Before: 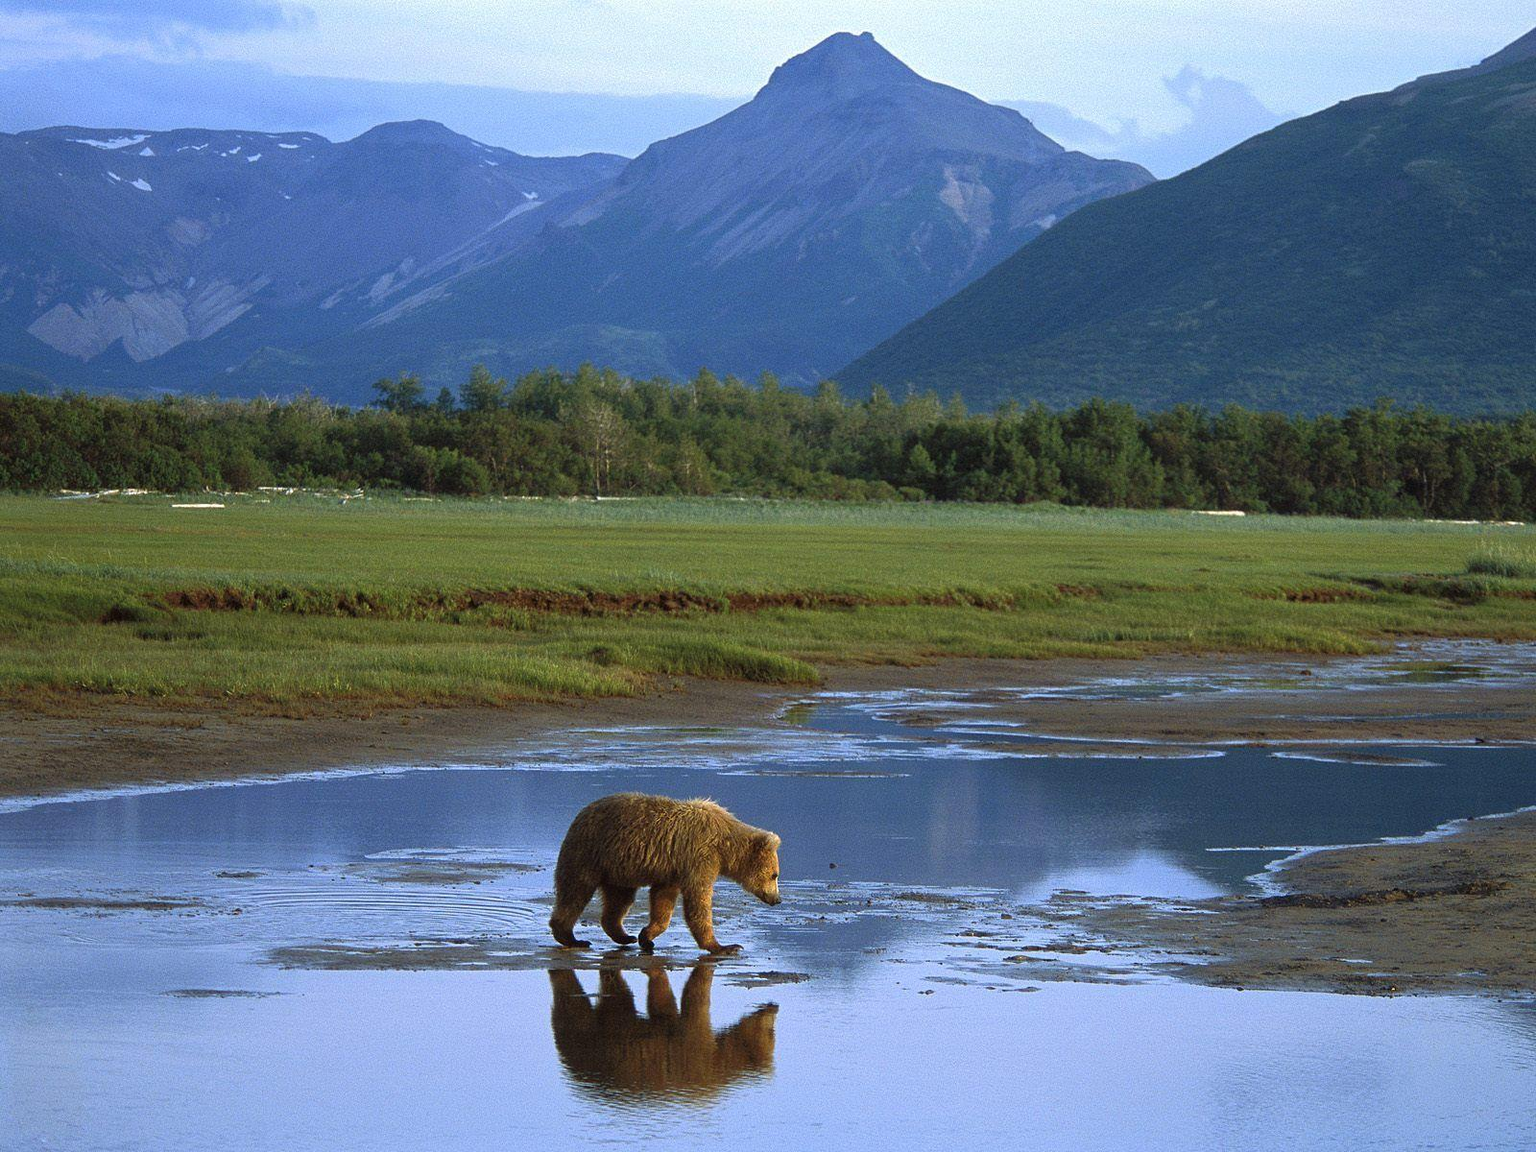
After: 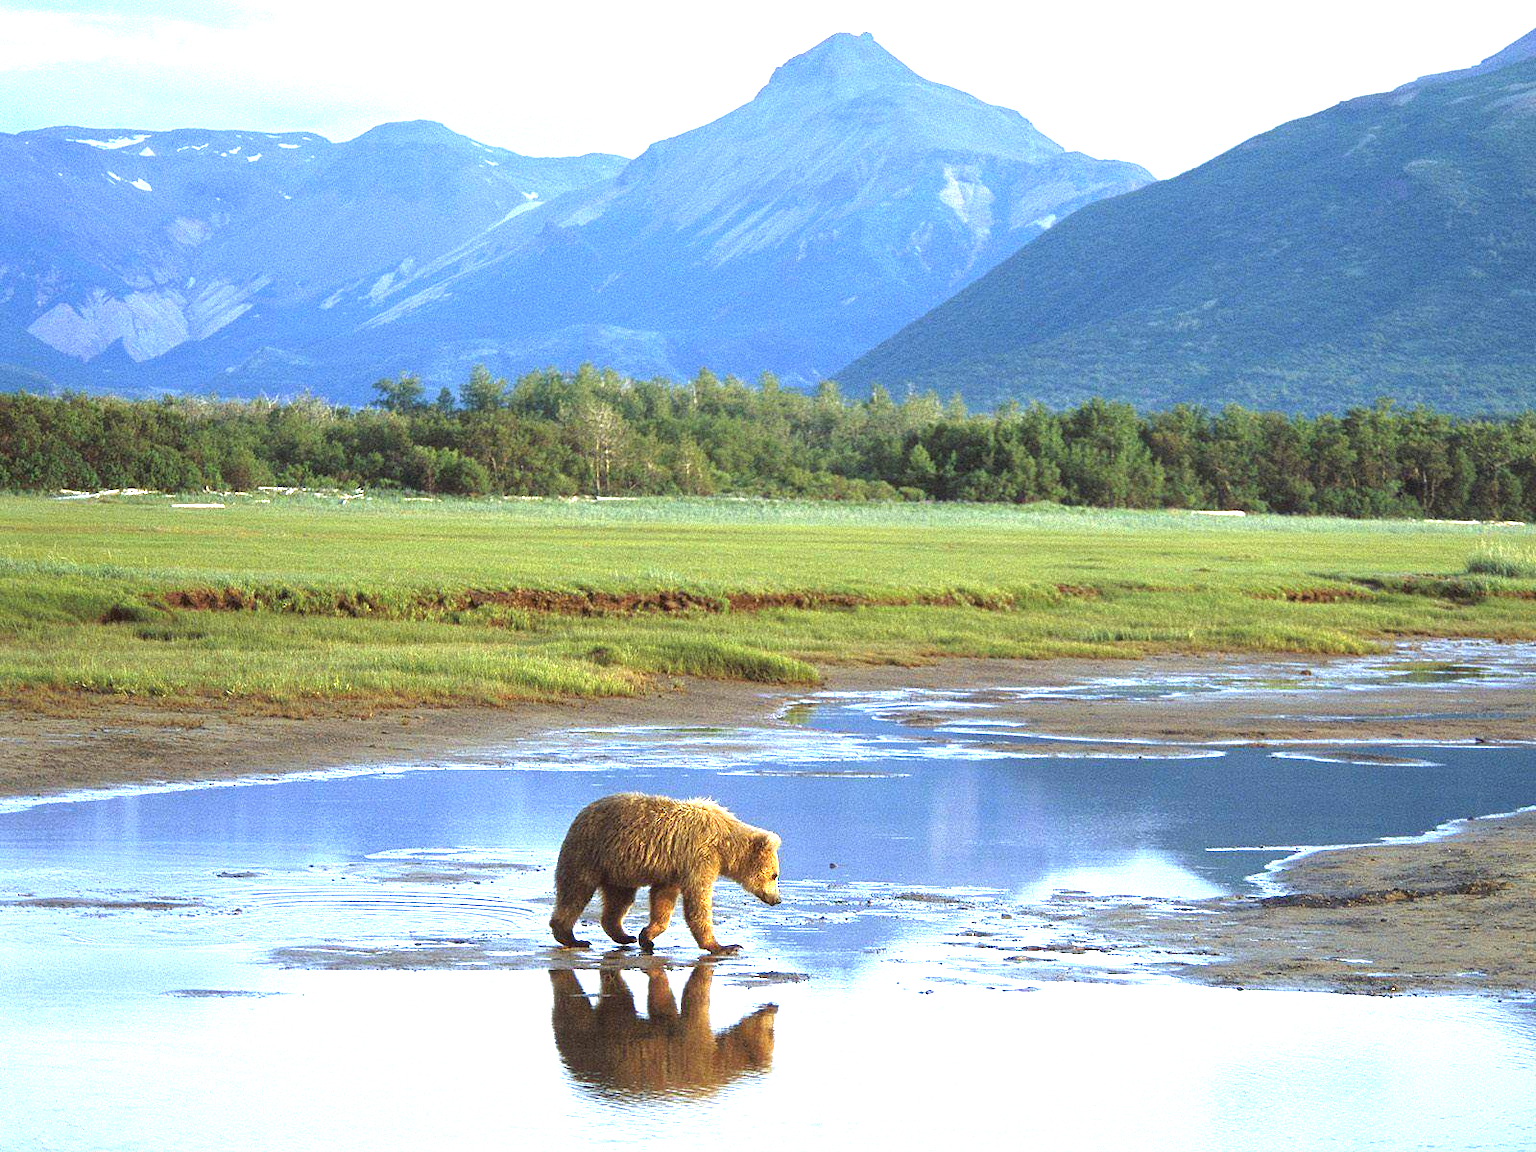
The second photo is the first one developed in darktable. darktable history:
exposure: black level correction 0, exposure 1.745 EV, compensate highlight preservation false
